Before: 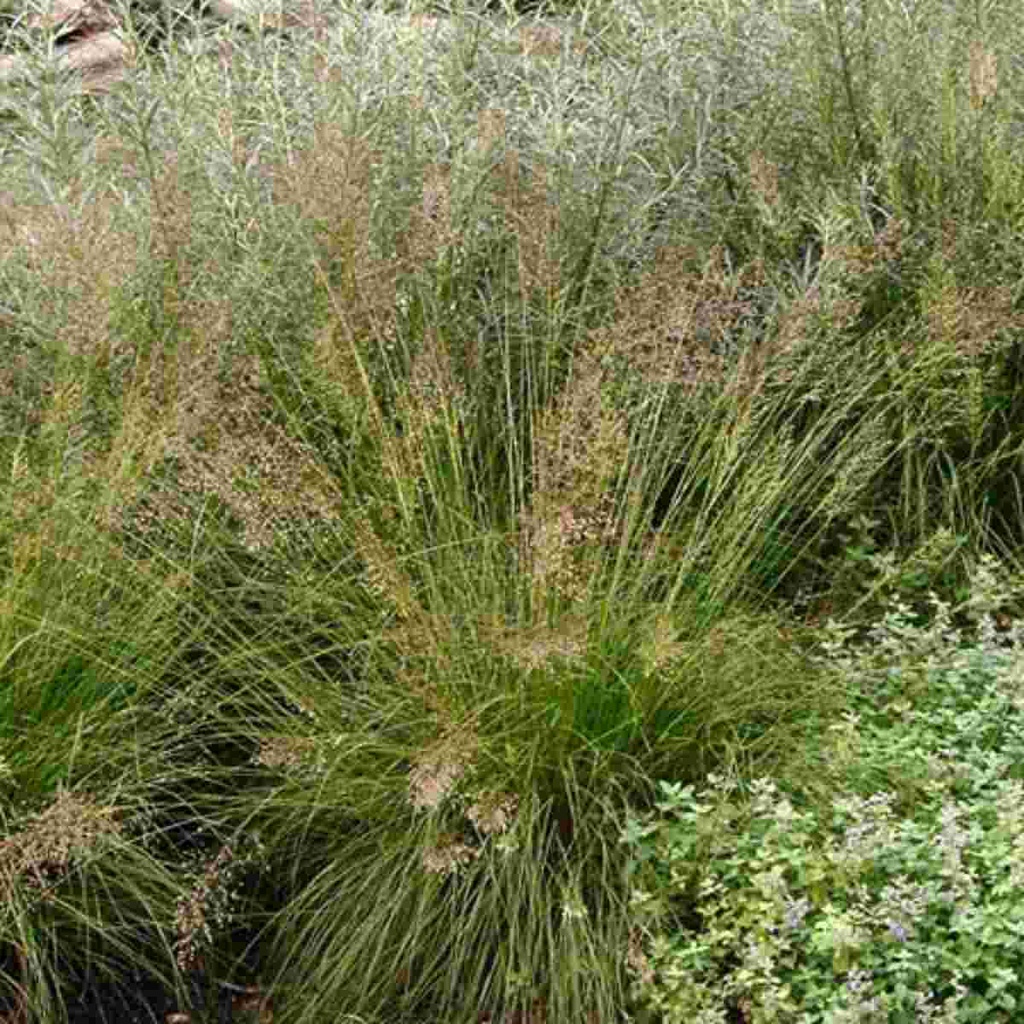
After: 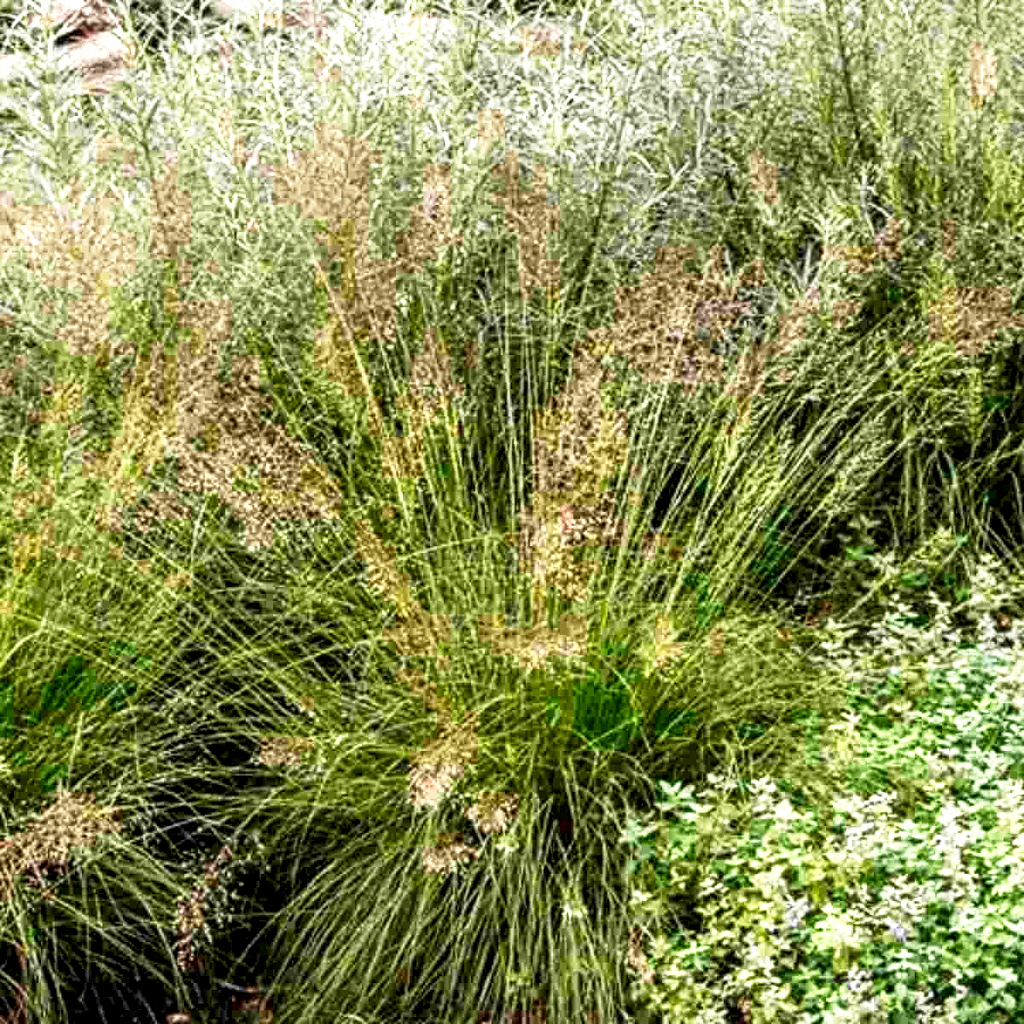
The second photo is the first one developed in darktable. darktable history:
local contrast: detail 150%
base curve: curves: ch0 [(0, 0) (0.005, 0.002) (0.193, 0.295) (0.399, 0.664) (0.75, 0.928) (1, 1)], preserve colors none
